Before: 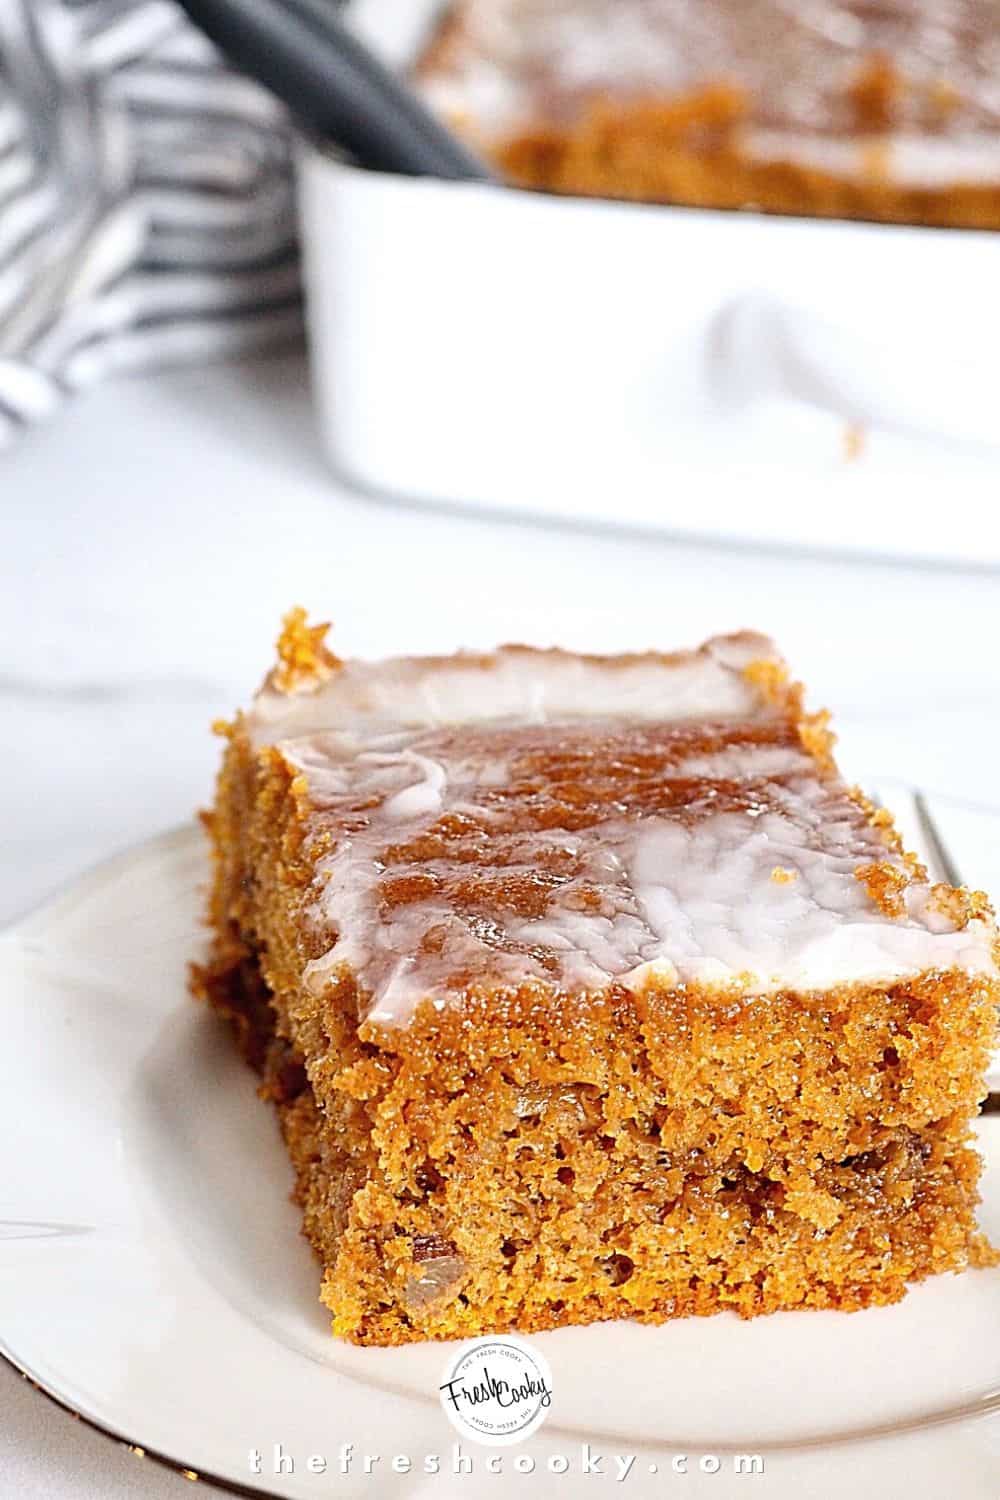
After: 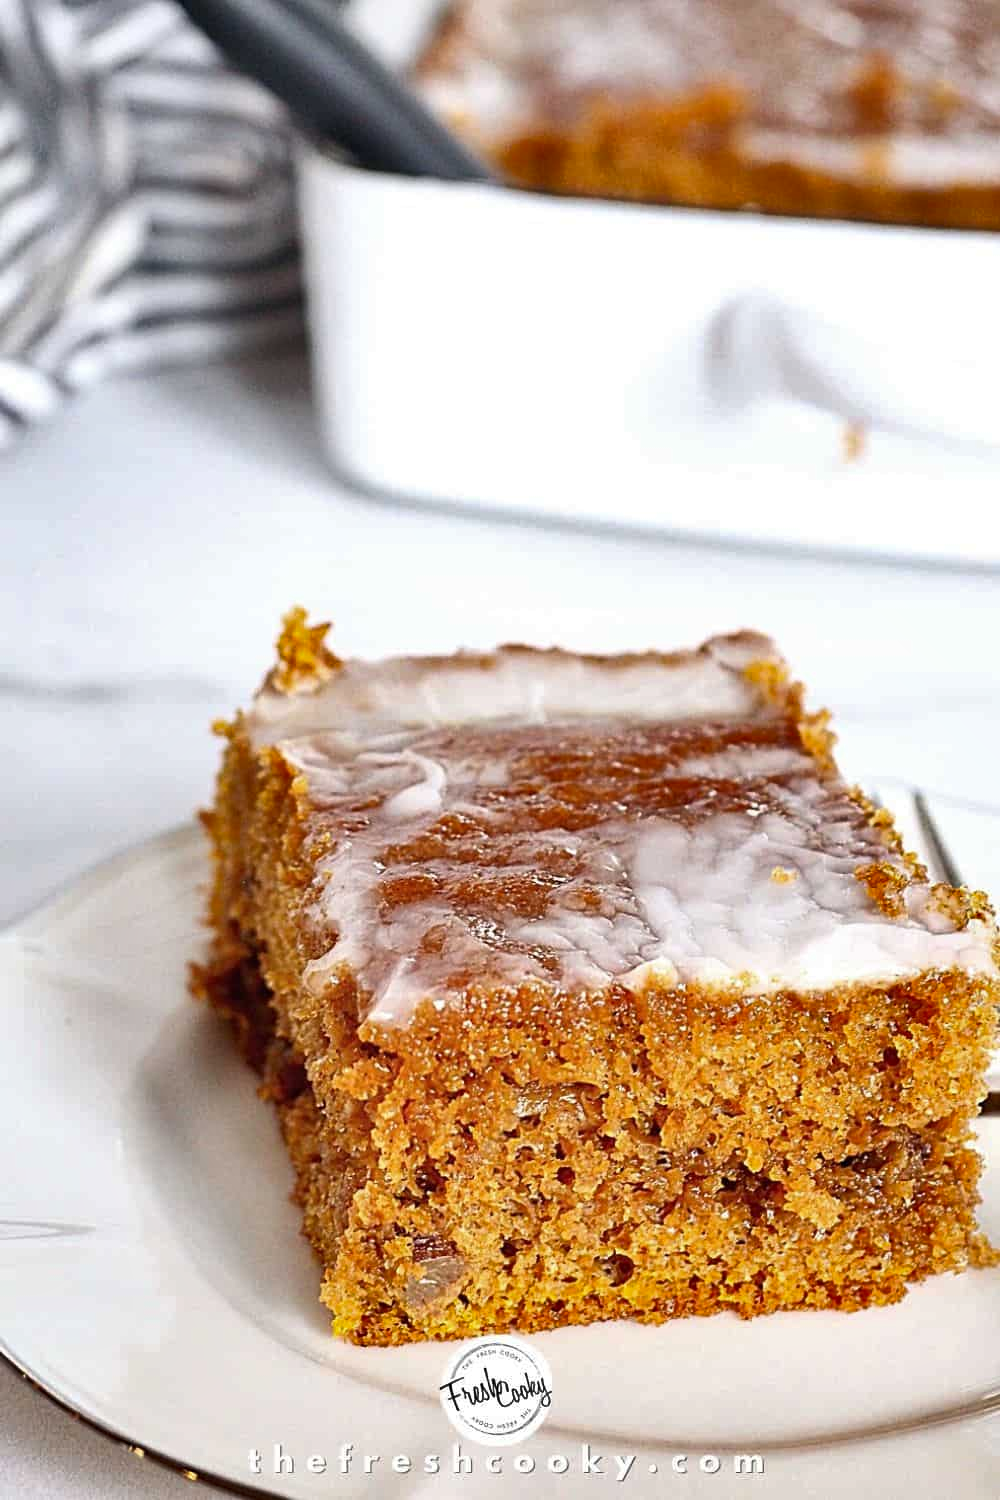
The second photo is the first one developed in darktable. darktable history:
shadows and highlights: shadows 25.4, highlights -48.13, highlights color adjustment 49.16%, soften with gaussian
